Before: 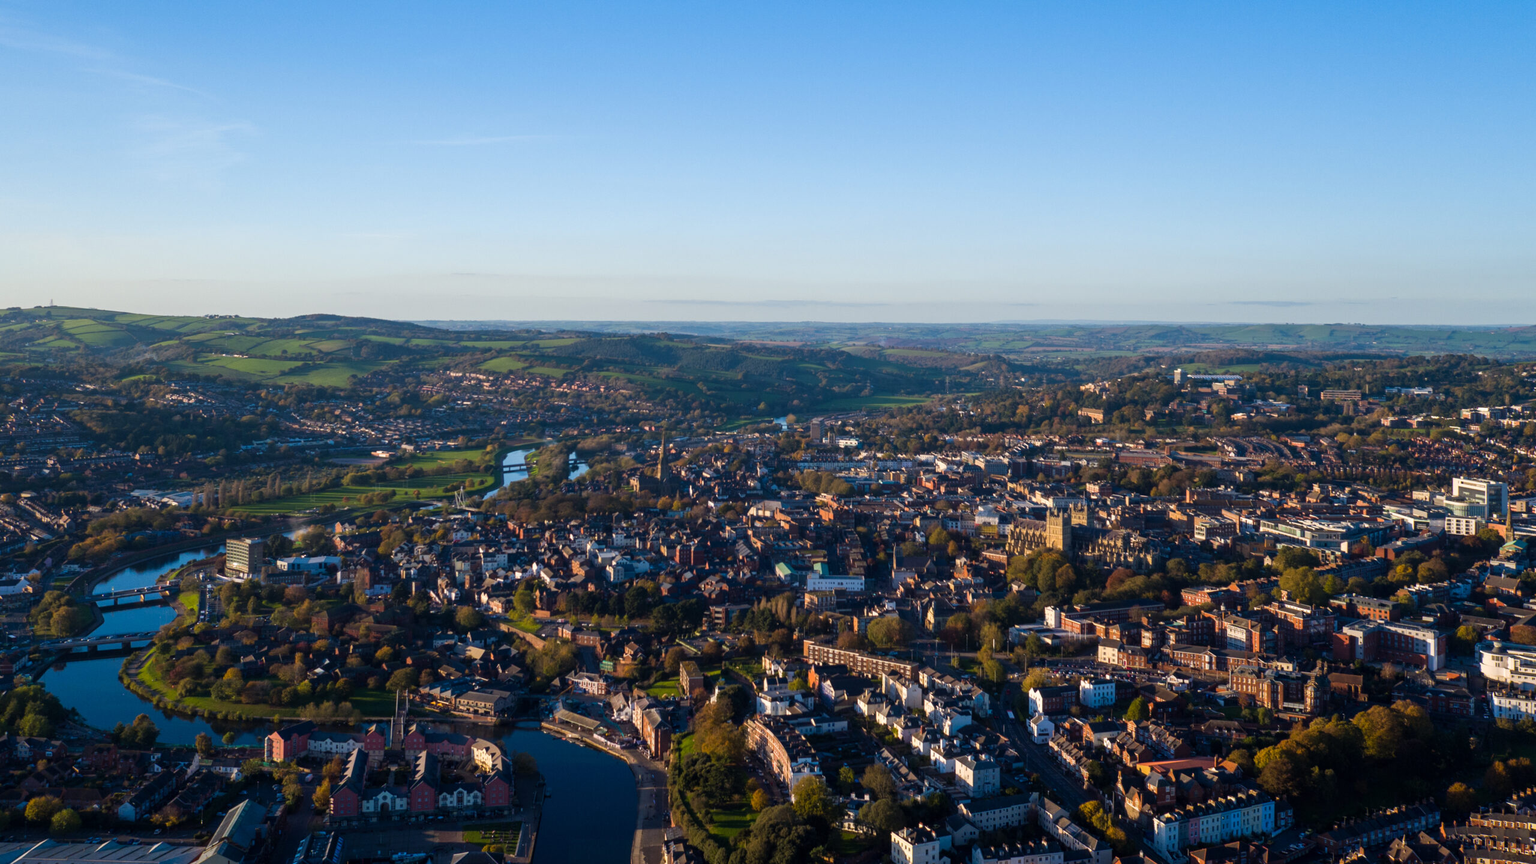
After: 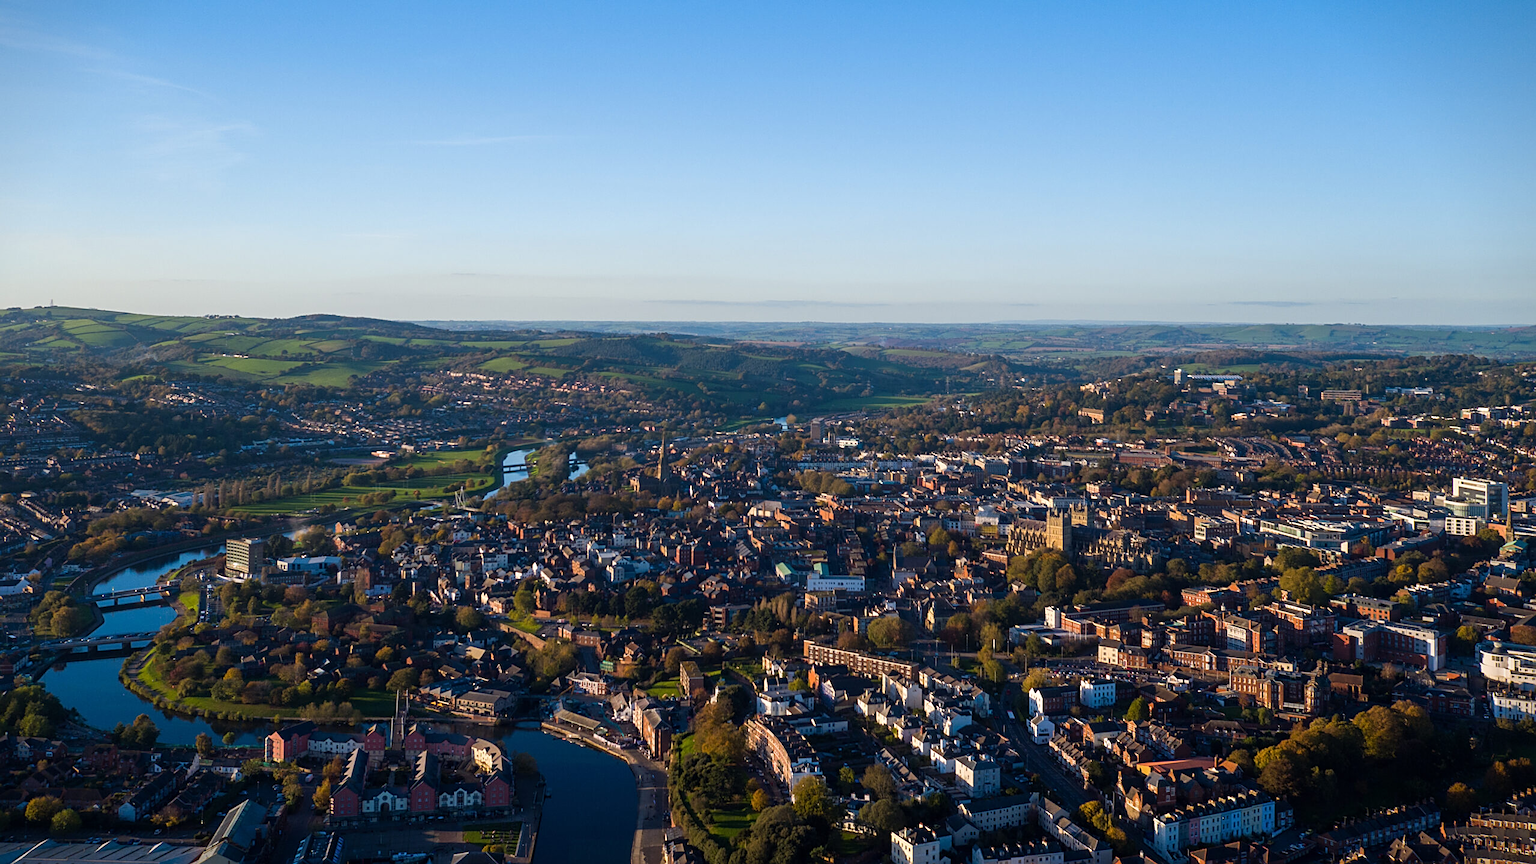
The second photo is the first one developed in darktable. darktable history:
sharpen: on, module defaults
vignetting: fall-off start 97.23%, saturation -0.024, center (-0.033, -0.042), width/height ratio 1.179, unbound false
